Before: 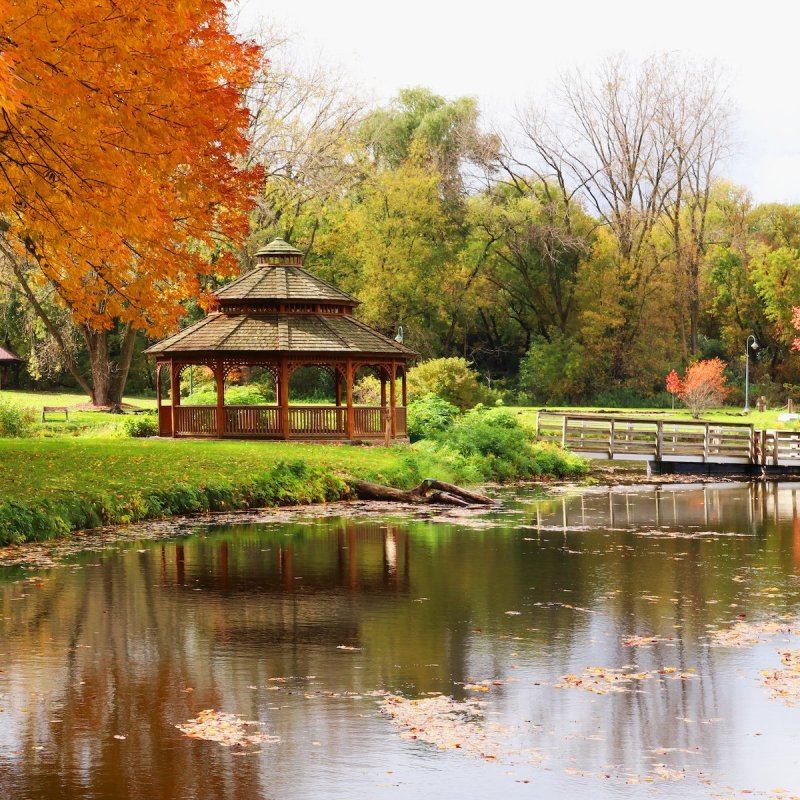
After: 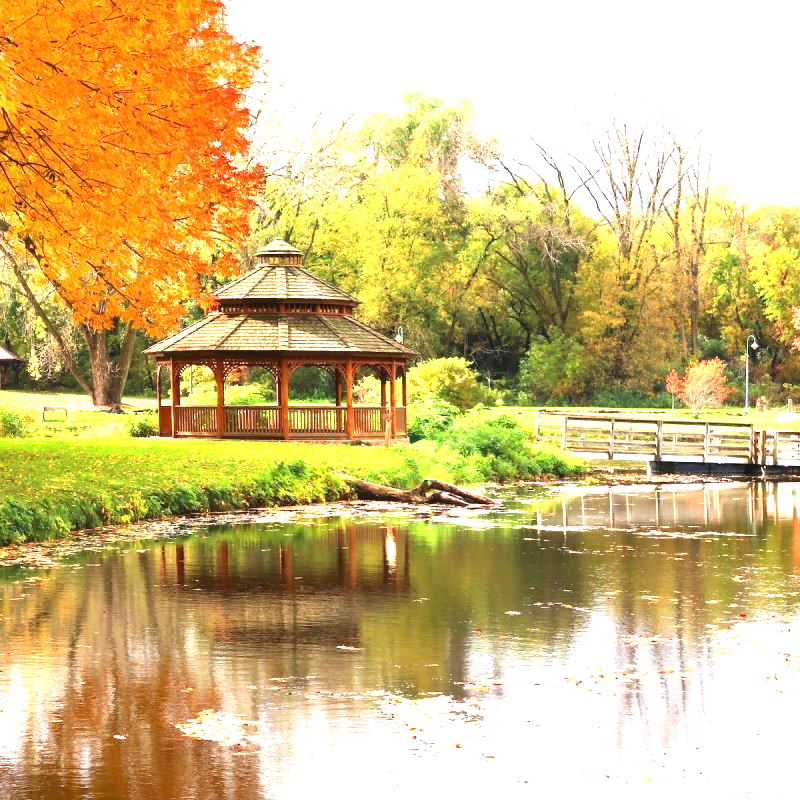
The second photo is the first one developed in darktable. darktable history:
exposure: black level correction 0, exposure 1.462 EV, compensate exposure bias true, compensate highlight preservation false
